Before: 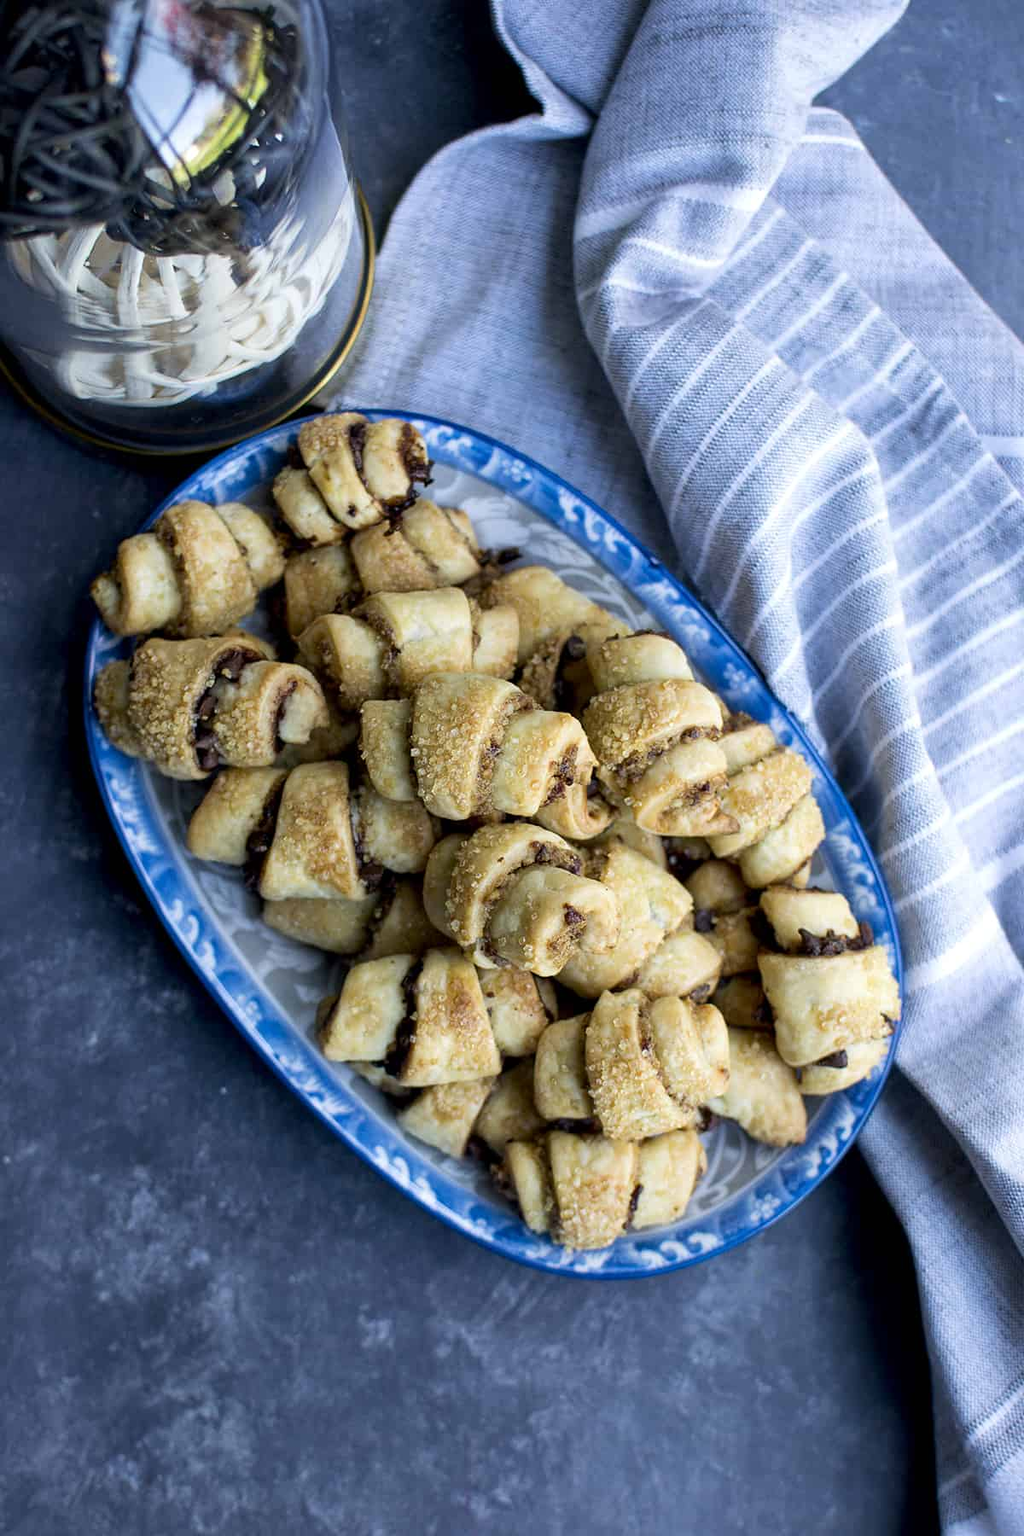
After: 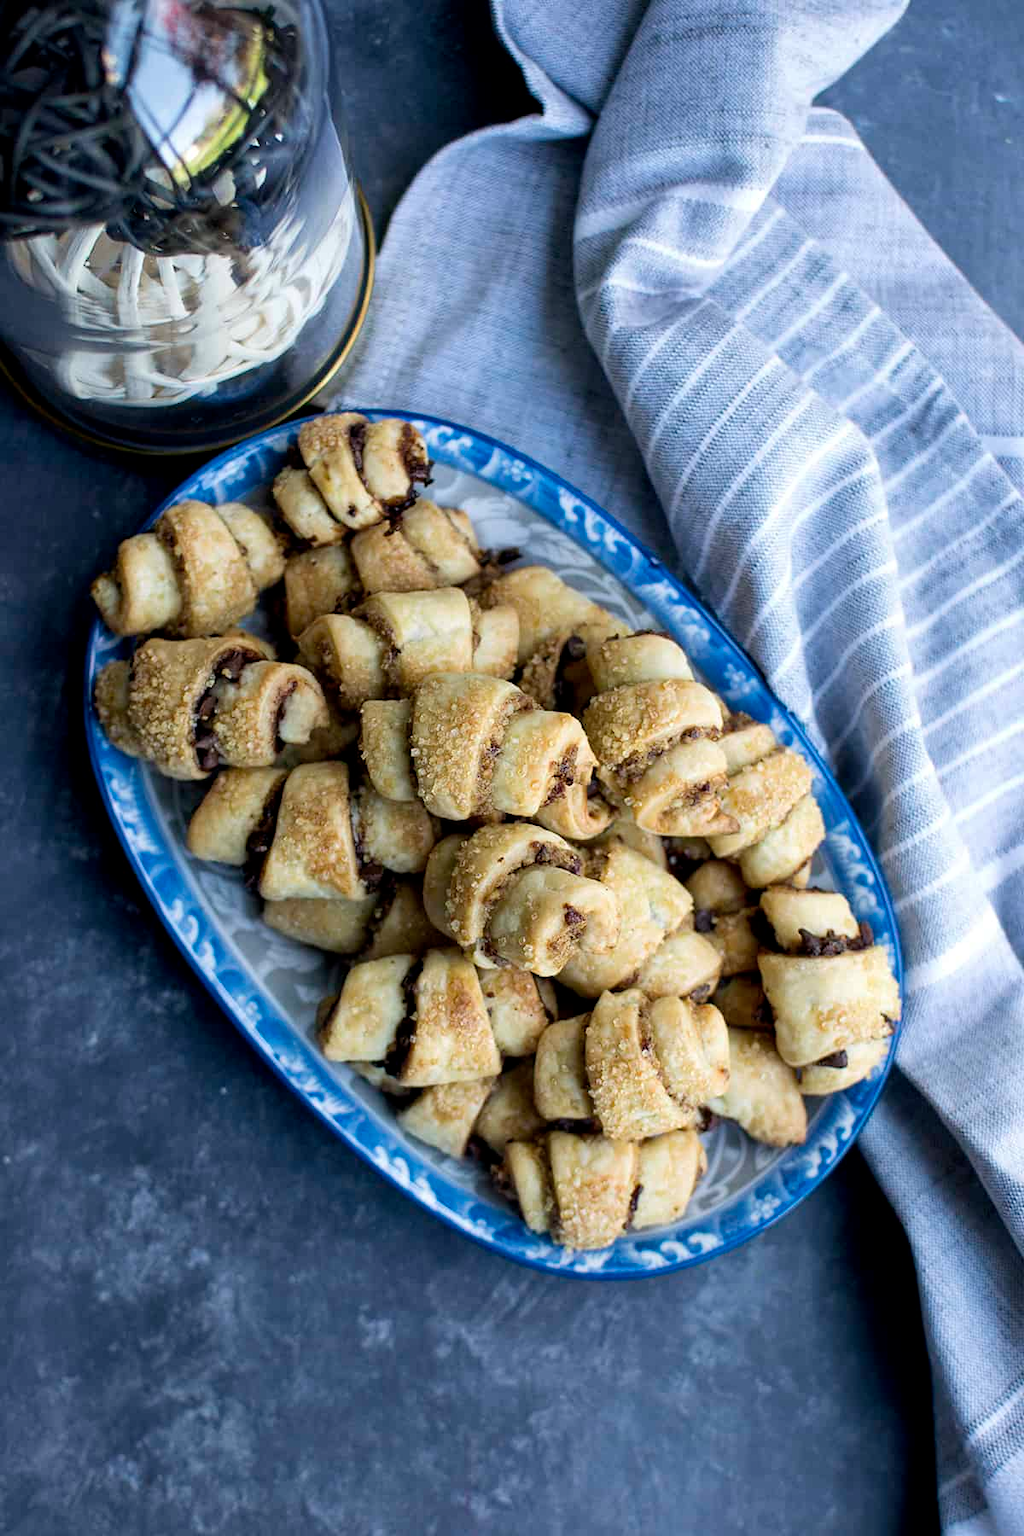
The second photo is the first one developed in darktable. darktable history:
contrast brightness saturation: contrast 0.012, saturation -0.063
